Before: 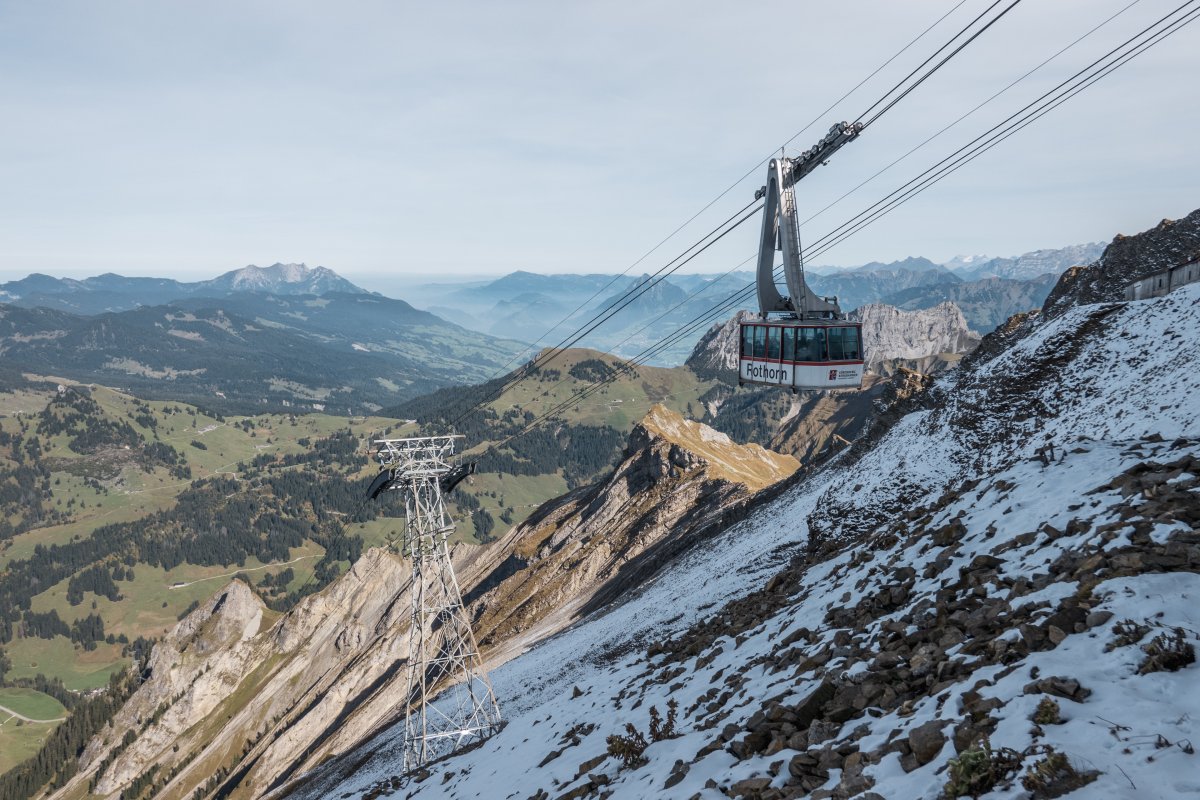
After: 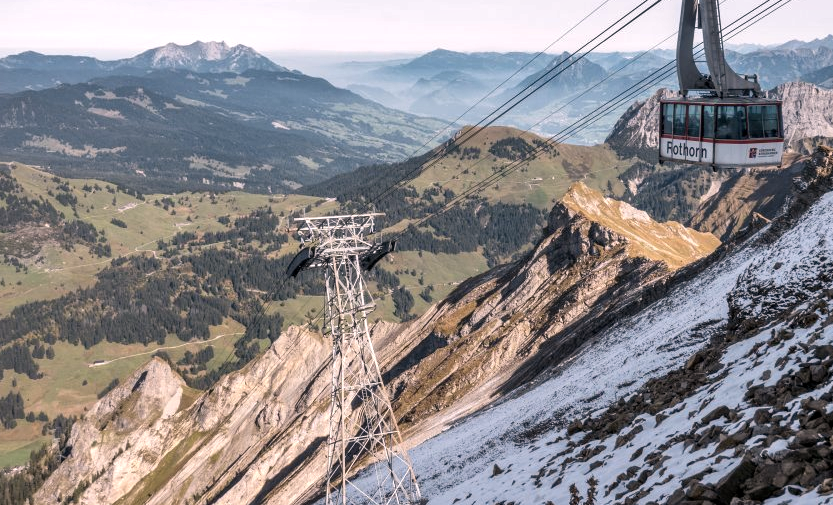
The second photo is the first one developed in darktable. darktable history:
local contrast: highlights 101%, shadows 99%, detail 119%, midtone range 0.2
shadows and highlights: shadows 59.45, highlights color adjustment 32.1%, soften with gaussian
tone equalizer: -8 EV -0.452 EV, -7 EV -0.411 EV, -6 EV -0.357 EV, -5 EV -0.233 EV, -3 EV 0.208 EV, -2 EV 0.34 EV, -1 EV 0.367 EV, +0 EV 0.397 EV
crop: left 6.703%, top 27.751%, right 23.811%, bottom 9.017%
color correction: highlights a* 7.8, highlights b* 4.15
